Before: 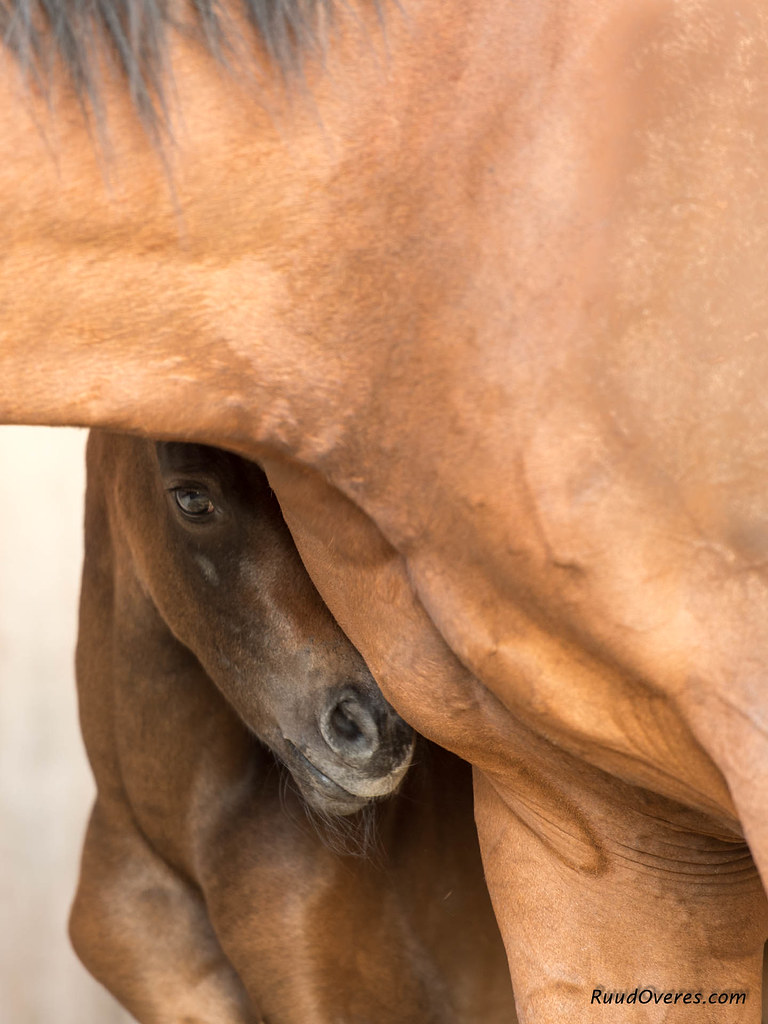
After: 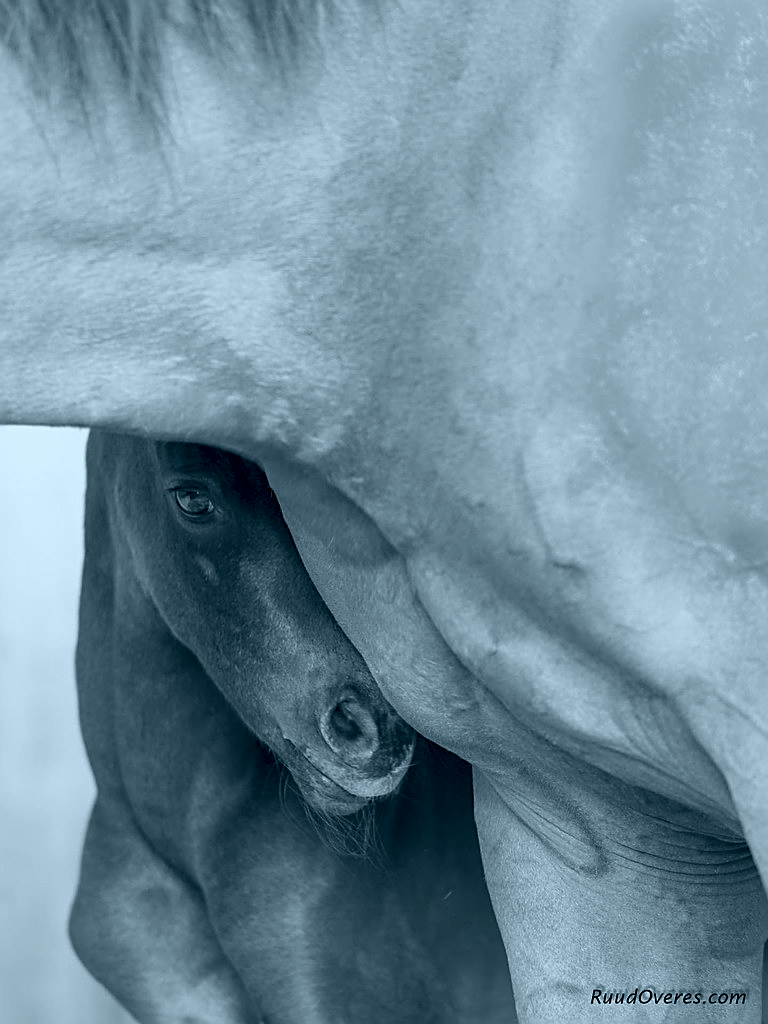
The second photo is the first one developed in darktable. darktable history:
exposure: black level correction 0, exposure 1.9 EV, compensate highlight preservation false
sharpen: on, module defaults
colorize: hue 194.4°, saturation 29%, source mix 61.75%, lightness 3.98%, version 1
